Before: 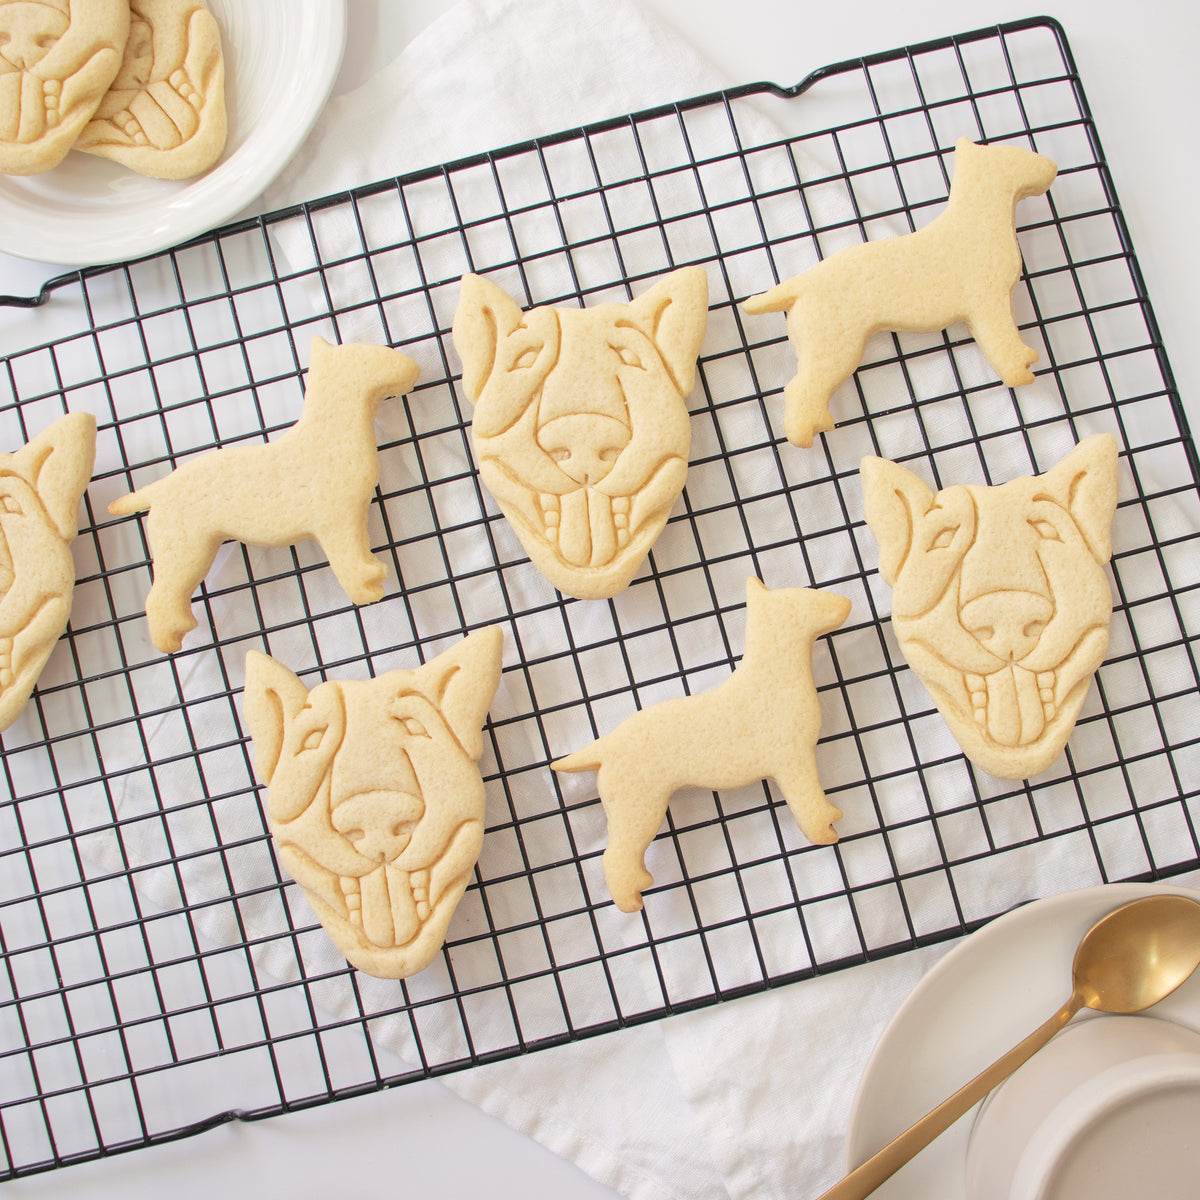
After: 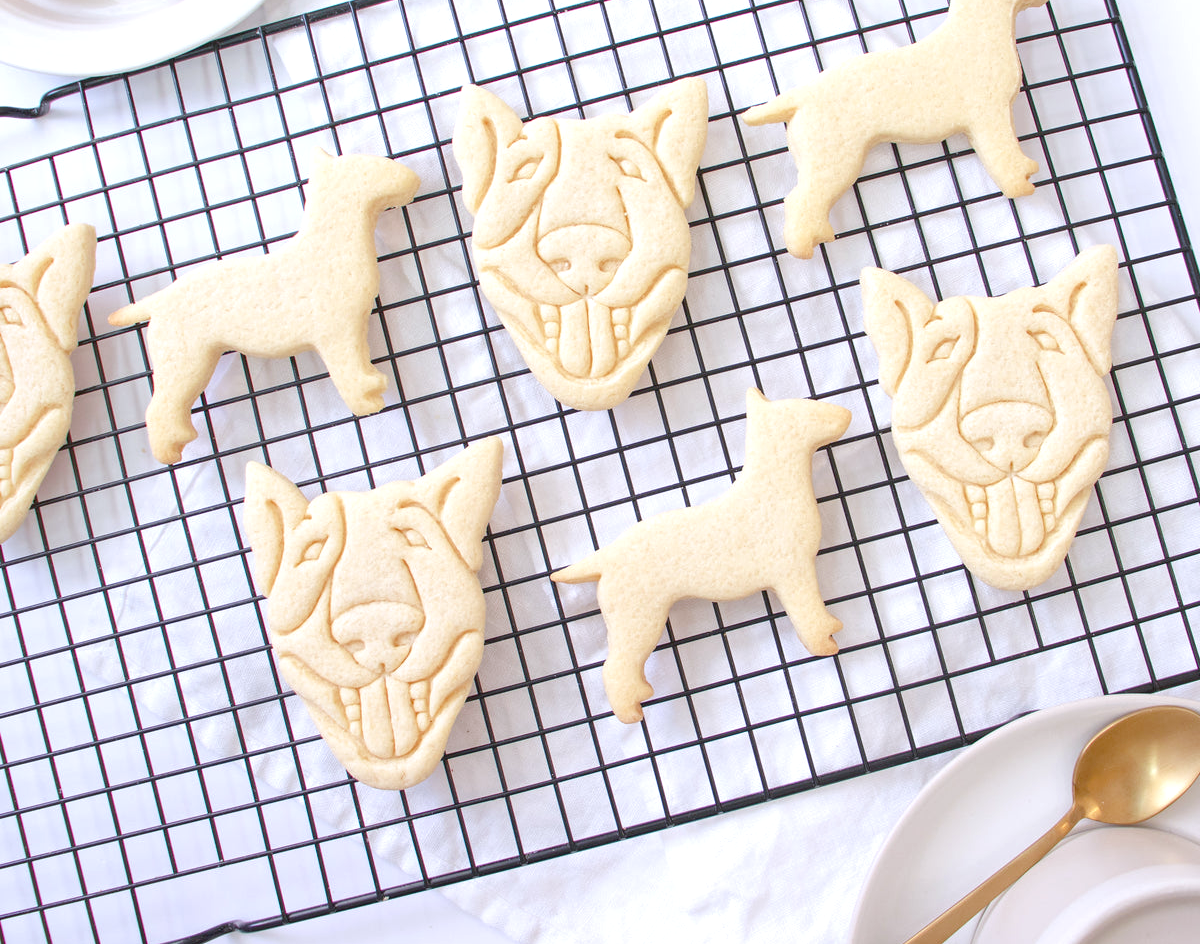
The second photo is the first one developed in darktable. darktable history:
crop and rotate: top 15.774%, bottom 5.506%
white balance: red 0.967, blue 1.119, emerald 0.756
color balance rgb: perceptual saturation grading › global saturation 20%, perceptual saturation grading › highlights -50%, perceptual saturation grading › shadows 30%, perceptual brilliance grading › global brilliance 10%, perceptual brilliance grading › shadows 15%
